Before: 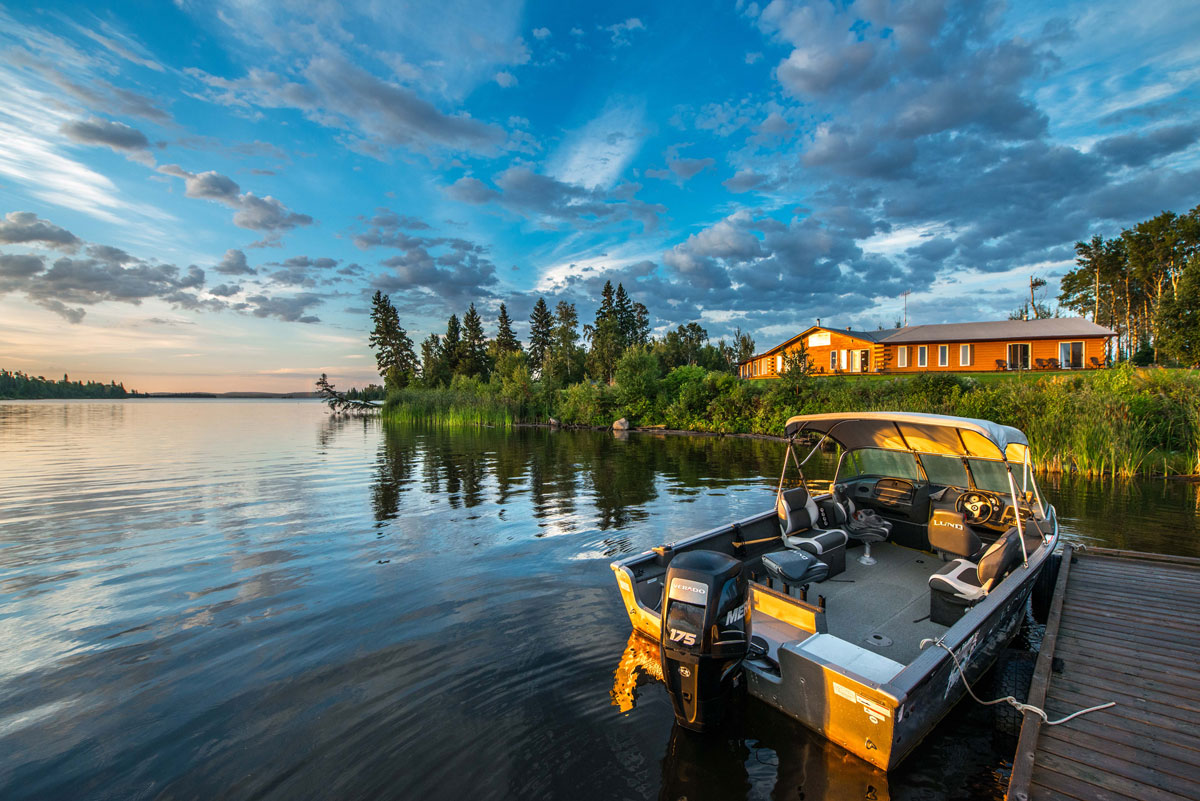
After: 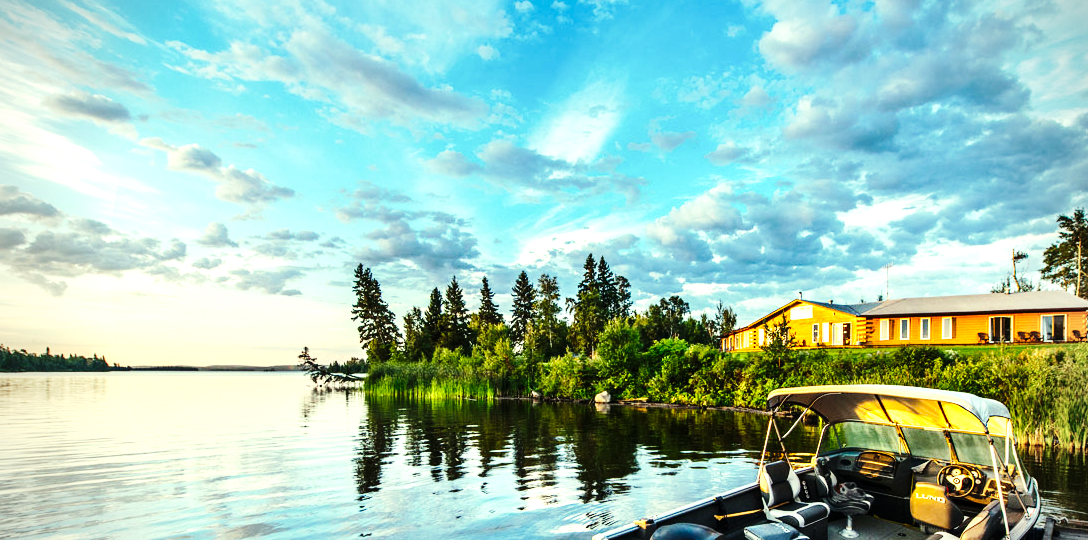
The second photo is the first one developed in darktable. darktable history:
base curve: curves: ch0 [(0, 0) (0.036, 0.025) (0.121, 0.166) (0.206, 0.329) (0.605, 0.79) (1, 1)], preserve colors none
crop: left 1.509%, top 3.452%, right 7.696%, bottom 28.452%
tone equalizer: -8 EV -0.75 EV, -7 EV -0.7 EV, -6 EV -0.6 EV, -5 EV -0.4 EV, -3 EV 0.4 EV, -2 EV 0.6 EV, -1 EV 0.7 EV, +0 EV 0.75 EV, edges refinement/feathering 500, mask exposure compensation -1.57 EV, preserve details no
vignetting: unbound false
color correction: highlights a* -5.94, highlights b* 11.19
exposure: black level correction 0.001, exposure 0.5 EV, compensate exposure bias true, compensate highlight preservation false
